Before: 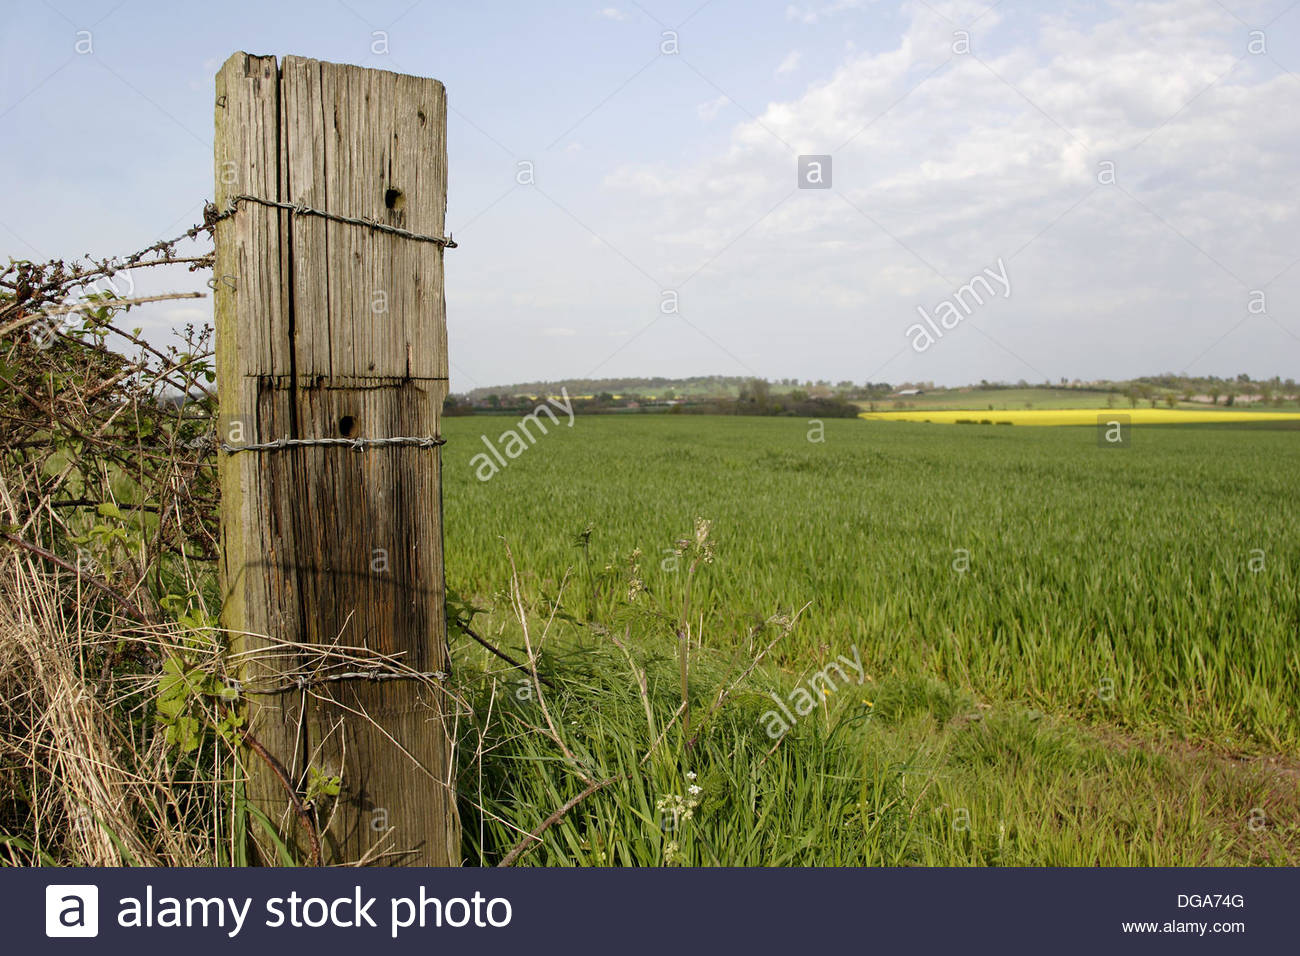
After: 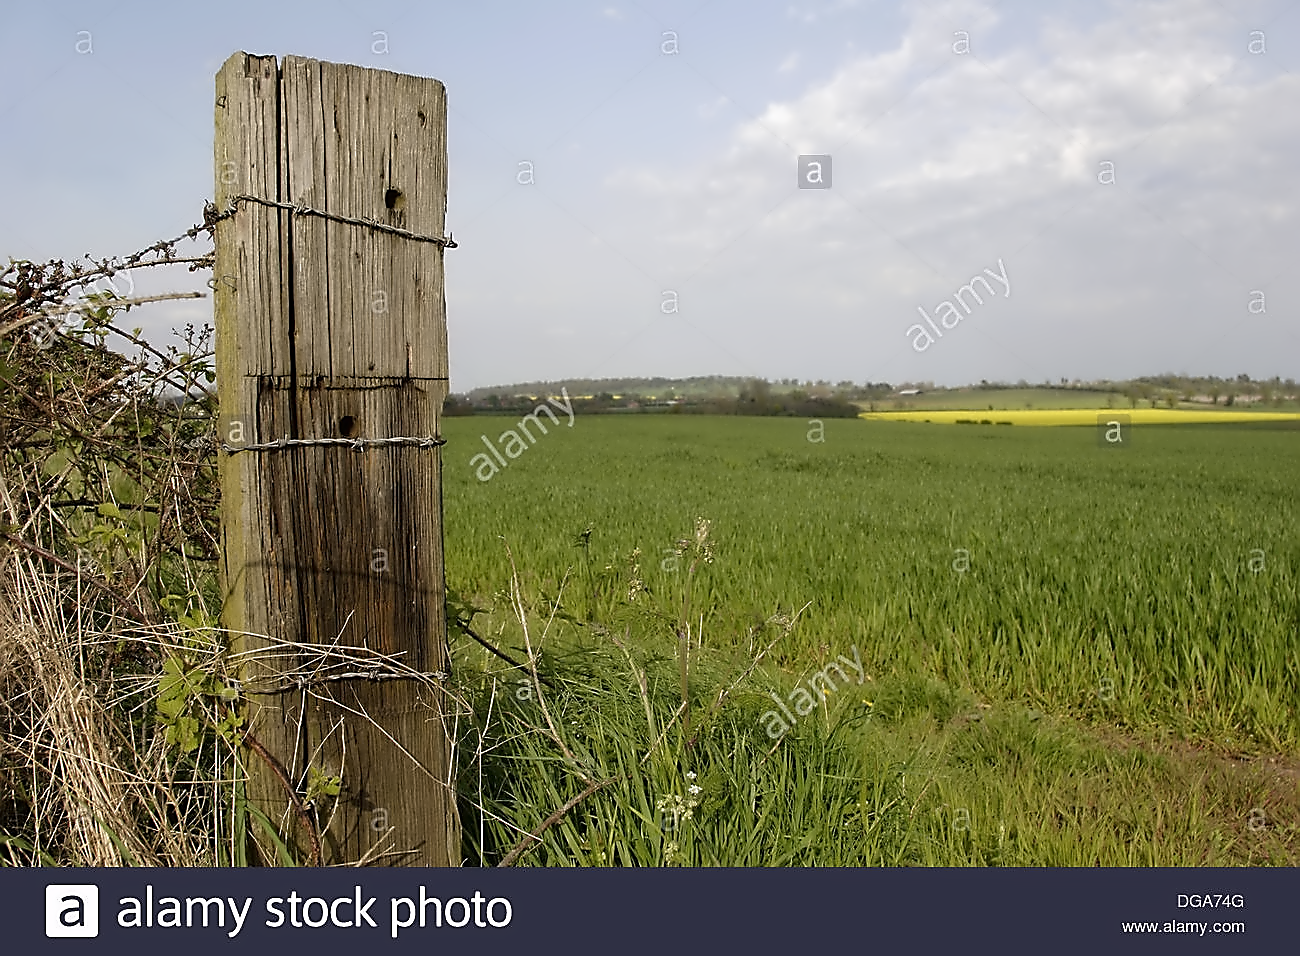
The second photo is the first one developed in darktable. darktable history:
contrast equalizer: octaves 7, y [[0.5 ×6], [0.5 ×6], [0.5 ×6], [0, 0.033, 0.067, 0.1, 0.133, 0.167], [0, 0.05, 0.1, 0.15, 0.2, 0.25]]
base curve: curves: ch0 [(0, 0) (0.74, 0.67) (1, 1)]
sharpen: radius 1.4, amount 1.25, threshold 0.7
